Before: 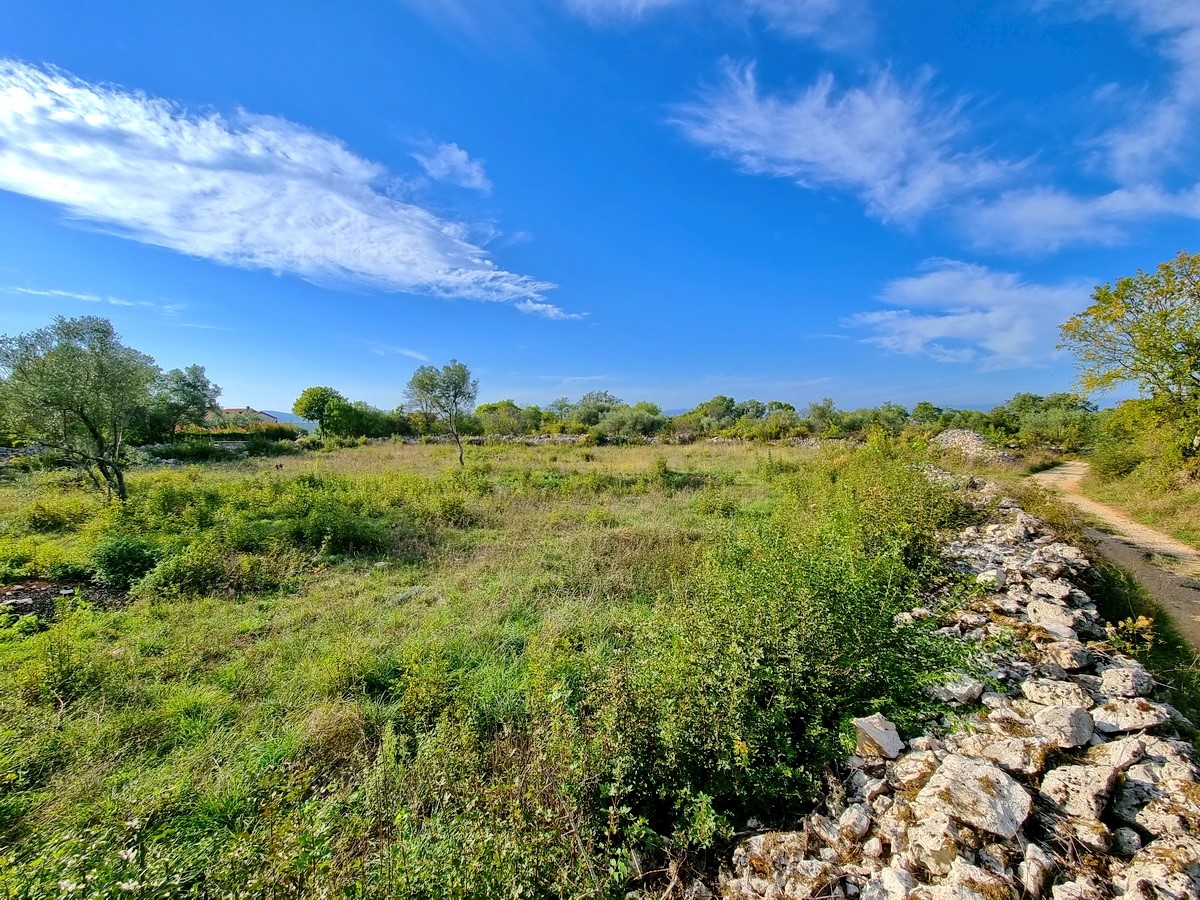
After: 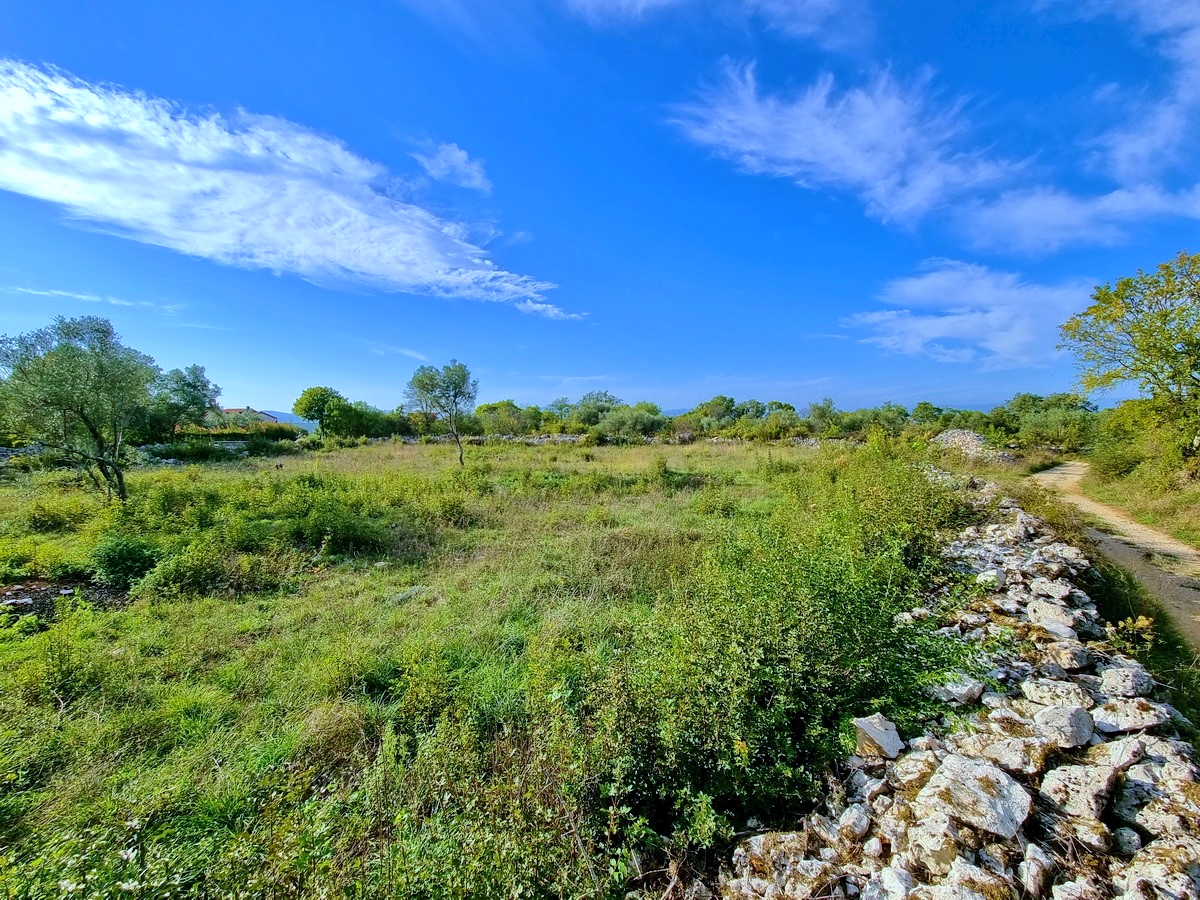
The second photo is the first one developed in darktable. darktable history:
velvia: on, module defaults
white balance: red 0.924, blue 1.095
